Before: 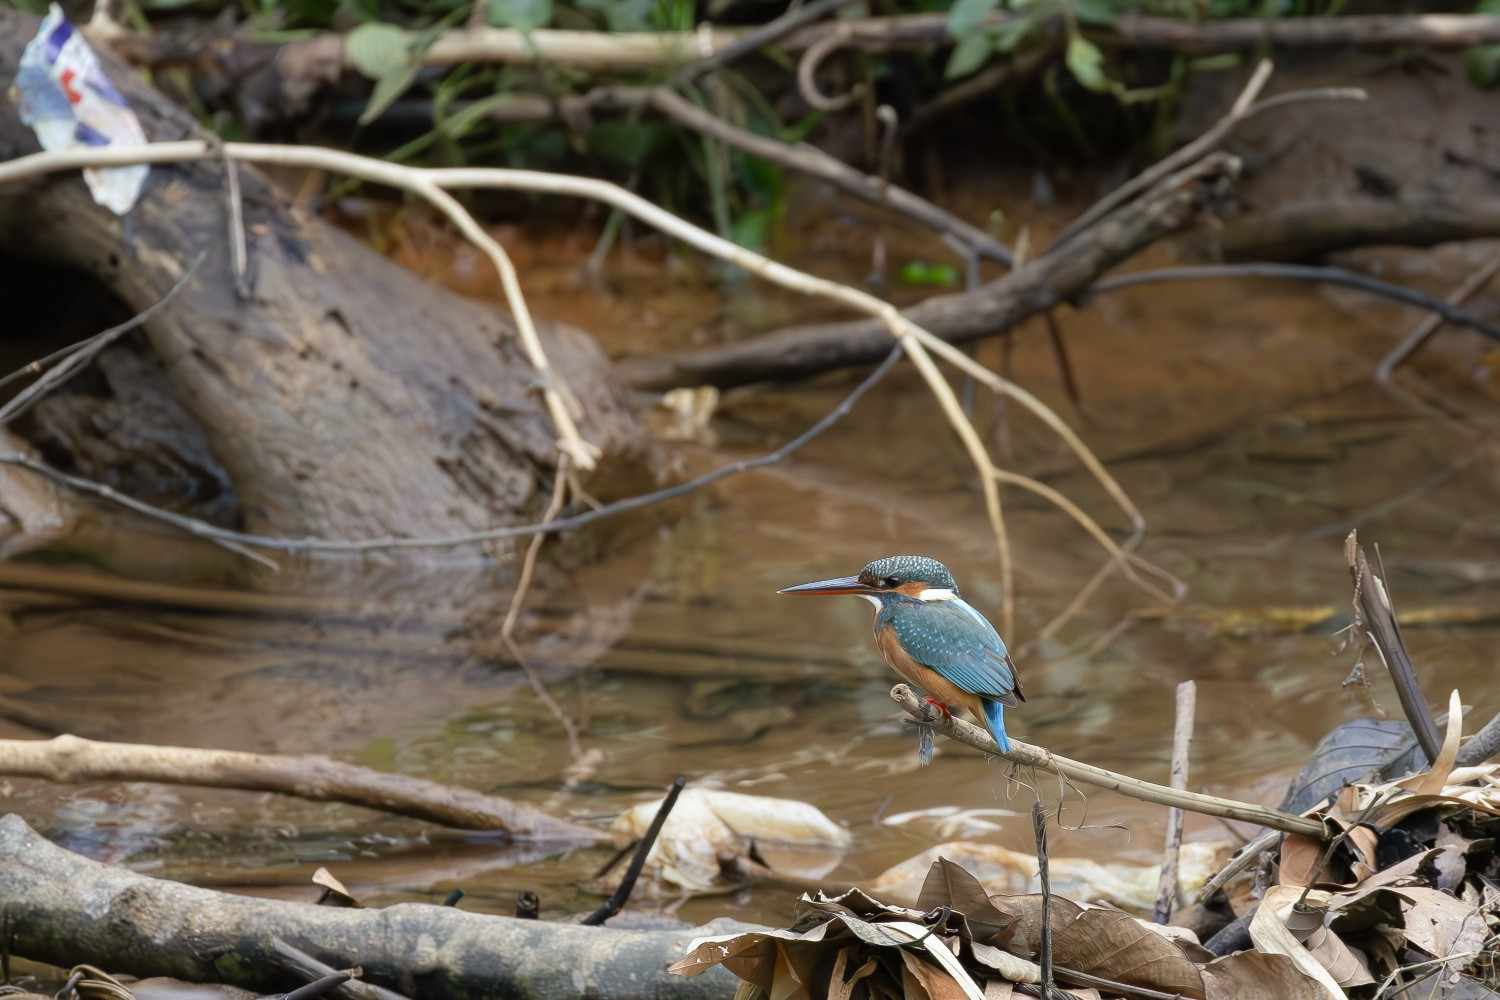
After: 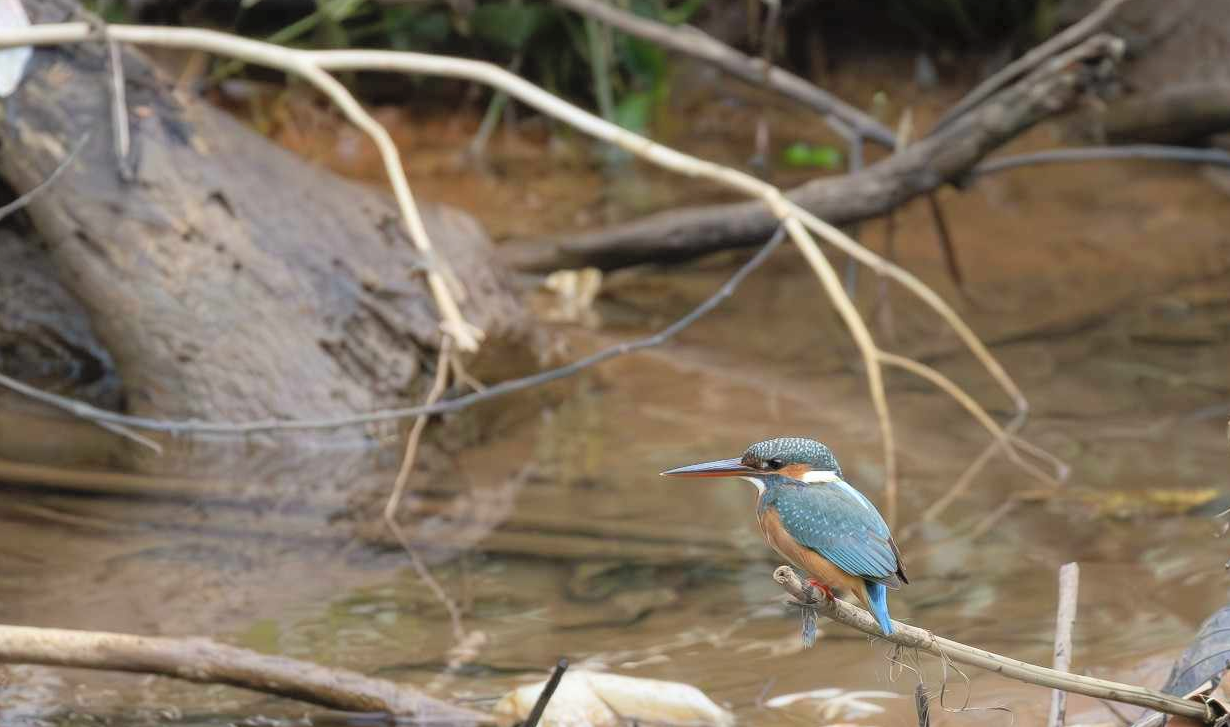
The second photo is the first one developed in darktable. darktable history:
crop: left 7.856%, top 11.836%, right 10.12%, bottom 15.387%
contrast brightness saturation: brightness 0.15
